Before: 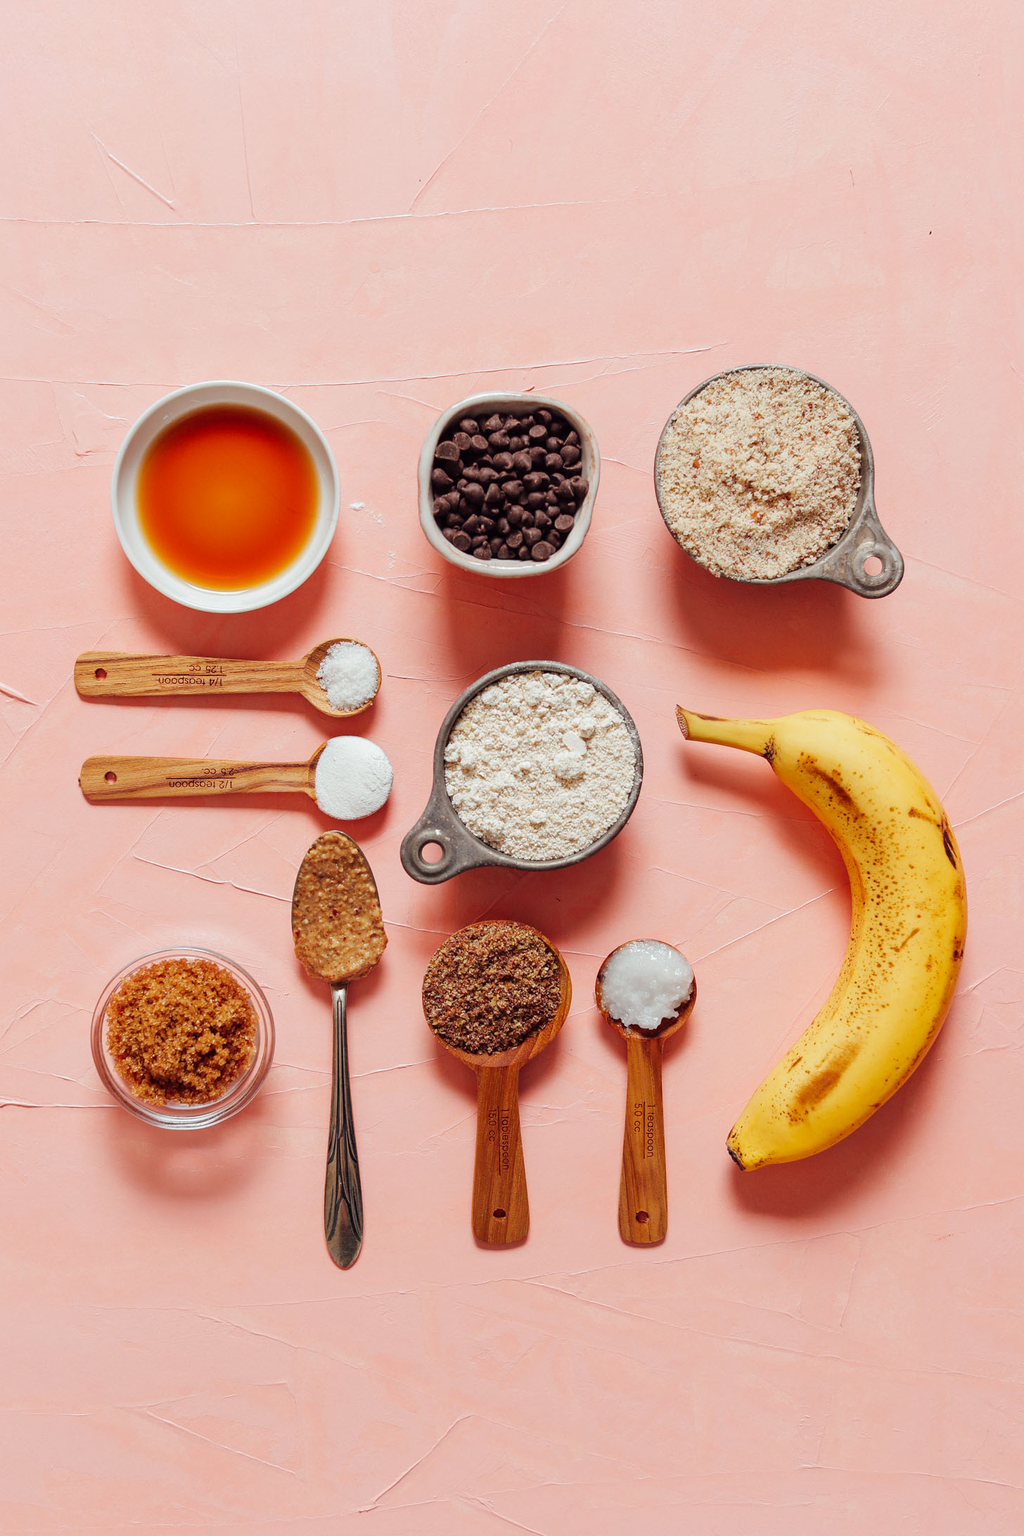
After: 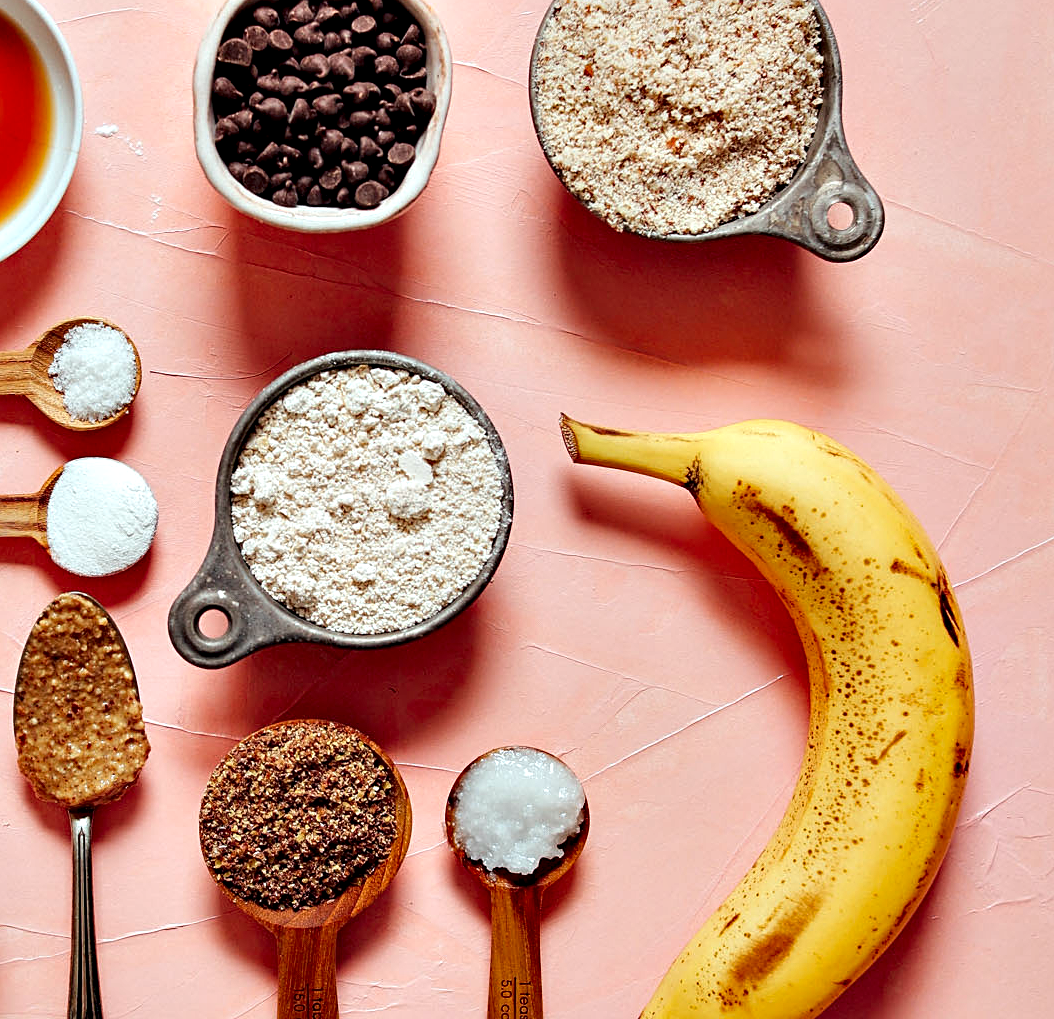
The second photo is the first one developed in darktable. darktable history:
crop and rotate: left 27.549%, top 27.003%, bottom 26.303%
contrast equalizer: y [[0.6 ×6], [0.55 ×6], [0 ×6], [0 ×6], [0 ×6]]
sharpen: radius 2.503, amount 0.318
